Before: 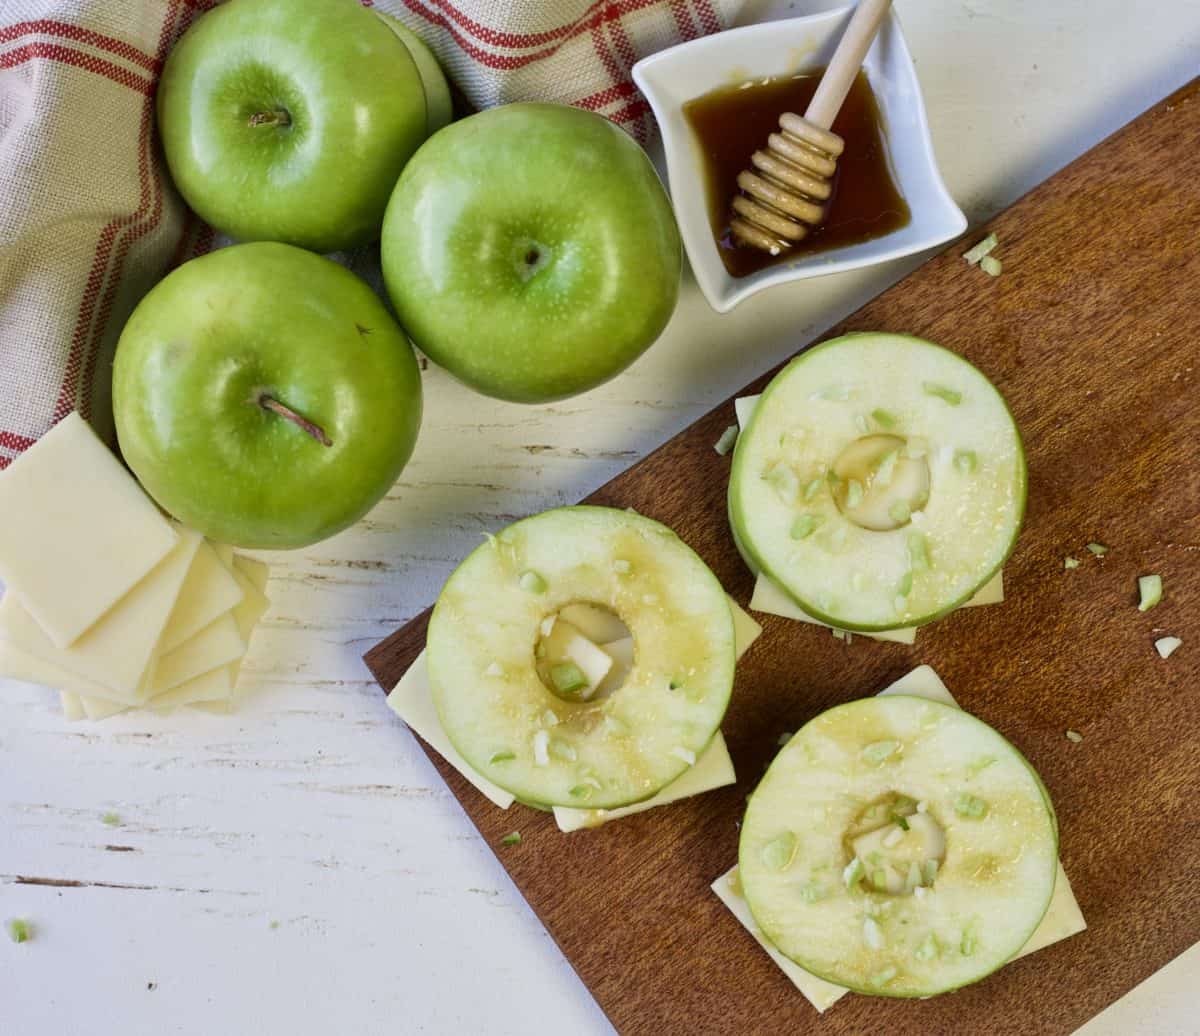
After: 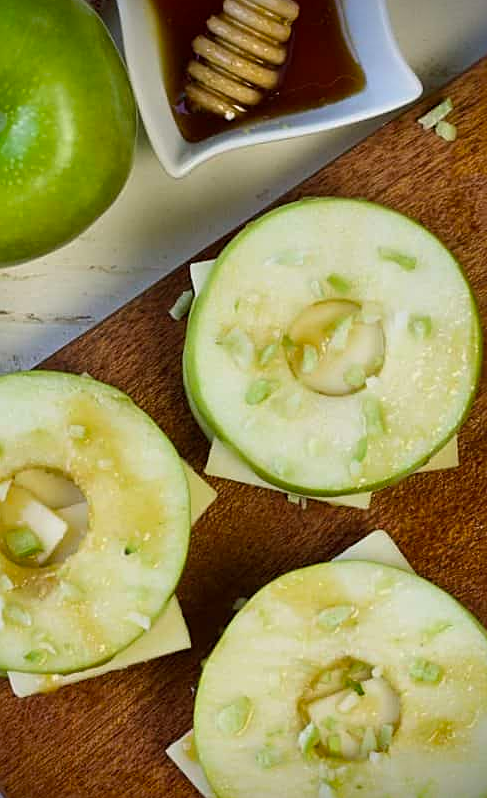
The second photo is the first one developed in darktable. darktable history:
crop: left 45.421%, top 13.061%, right 13.96%, bottom 9.871%
vignetting: fall-off radius 60.36%, brightness -0.992, saturation 0.489, unbound false
sharpen: on, module defaults
